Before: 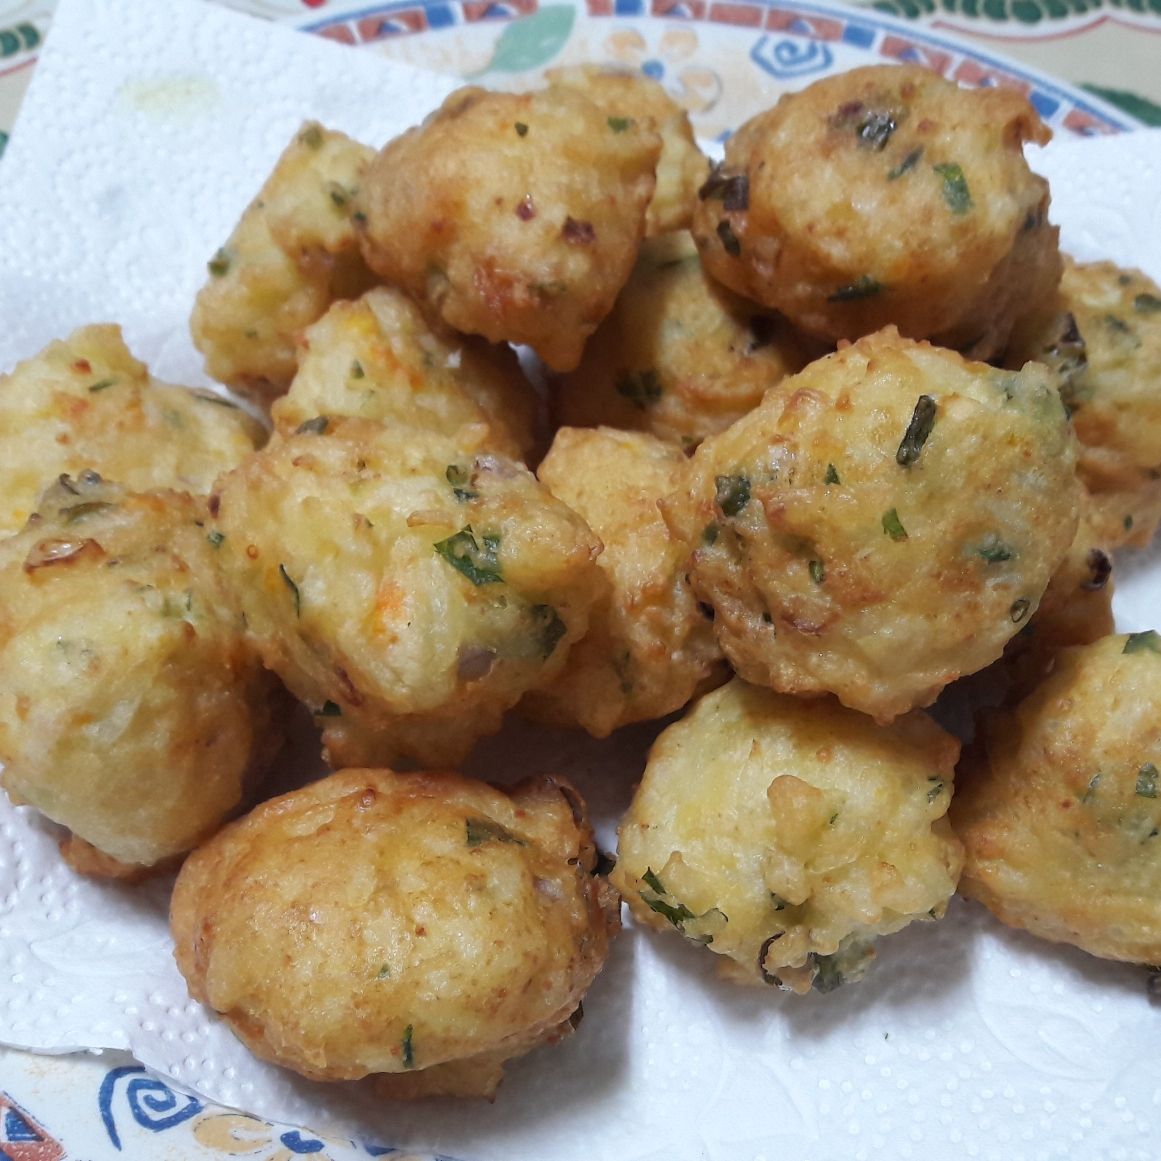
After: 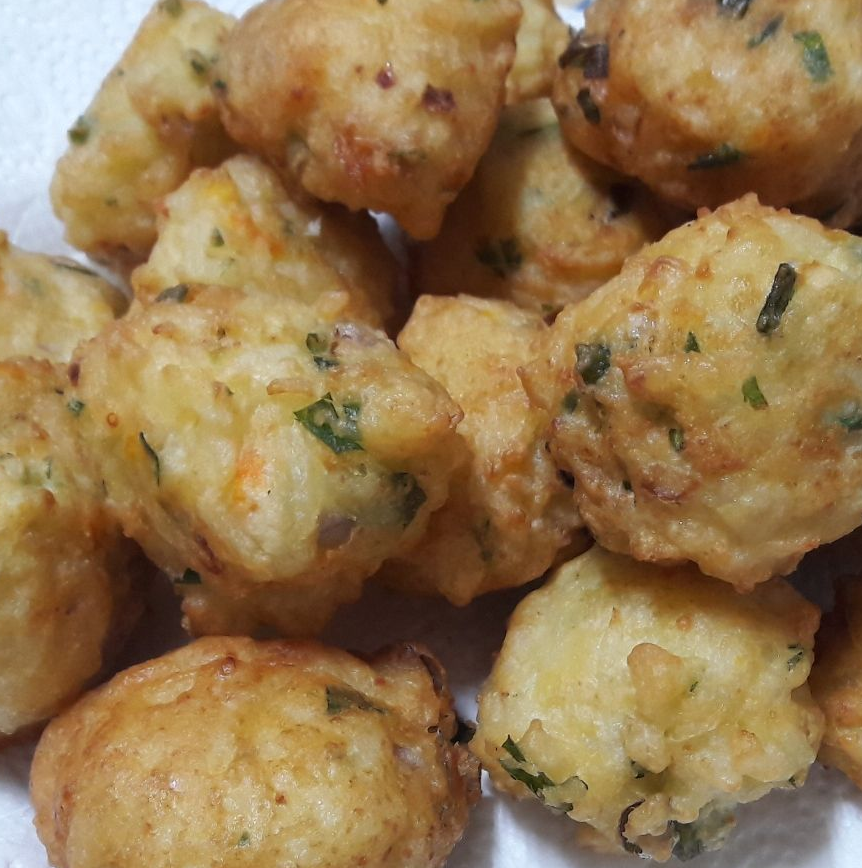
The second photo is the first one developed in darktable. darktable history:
crop and rotate: left 12.105%, top 11.37%, right 13.627%, bottom 13.784%
